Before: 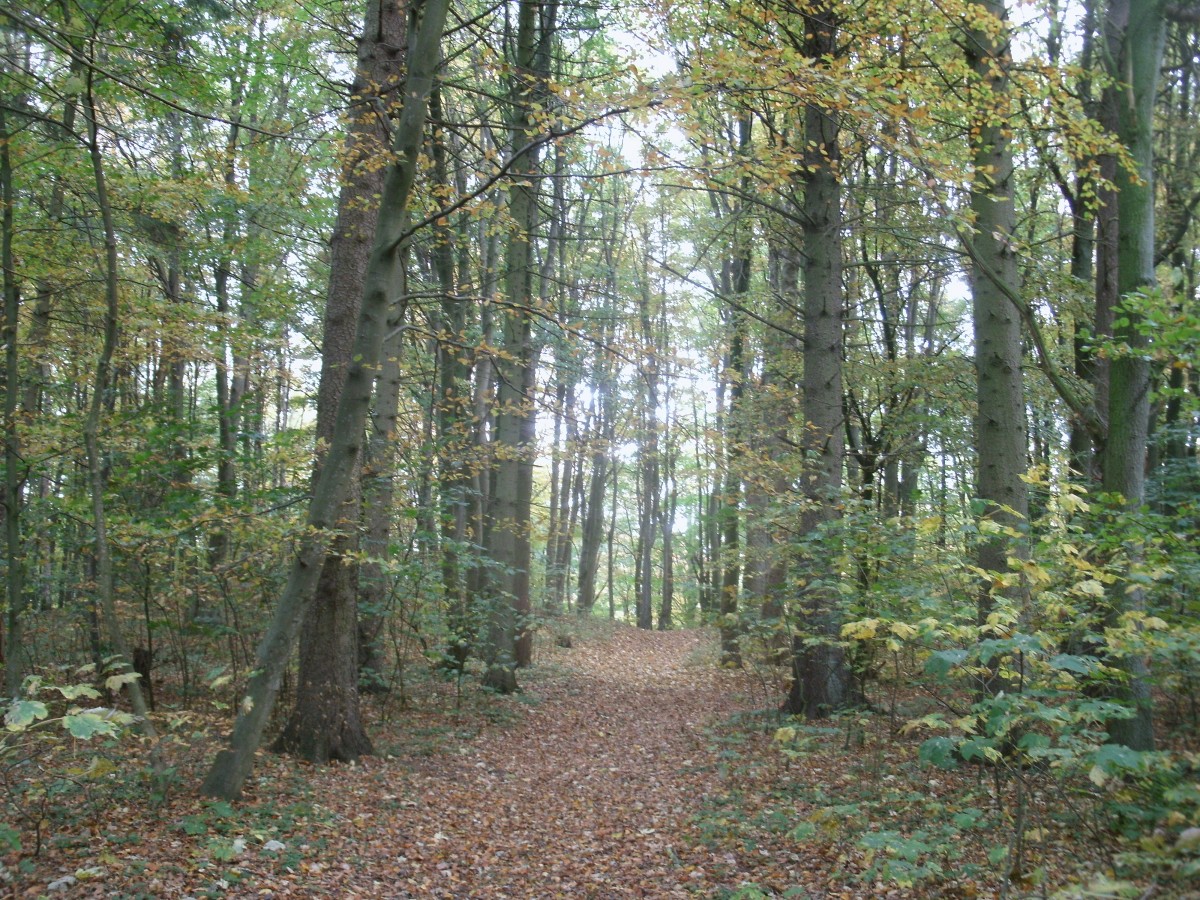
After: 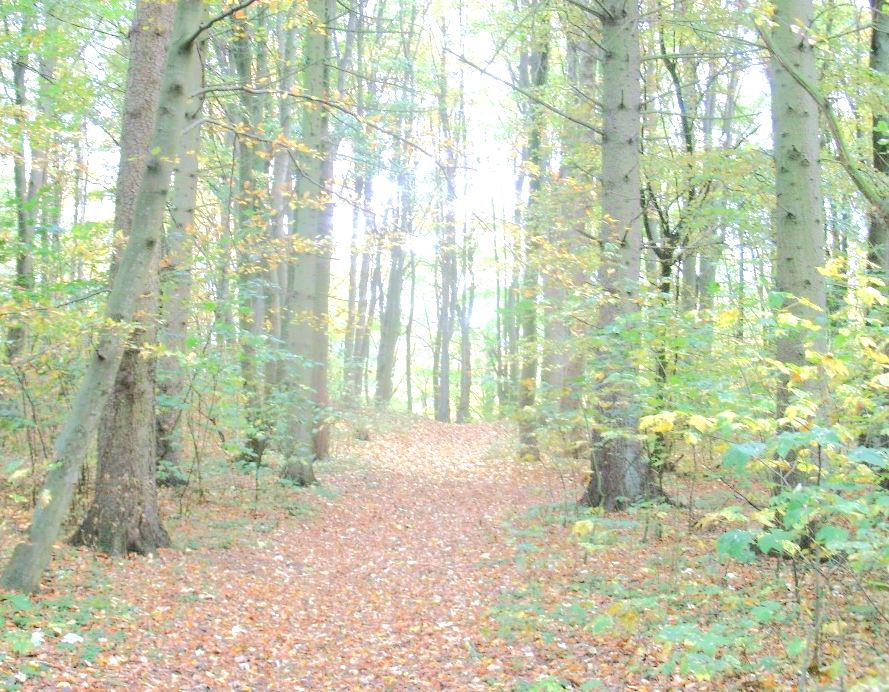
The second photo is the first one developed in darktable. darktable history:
tone equalizer: -7 EV 0.153 EV, -6 EV 0.618 EV, -5 EV 1.16 EV, -4 EV 1.36 EV, -3 EV 1.17 EV, -2 EV 0.6 EV, -1 EV 0.149 EV, edges refinement/feathering 500, mask exposure compensation -1.24 EV, preserve details no
exposure: black level correction 0, exposure 1.2 EV, compensate exposure bias true, compensate highlight preservation false
crop: left 16.837%, top 23.043%, right 9.026%
